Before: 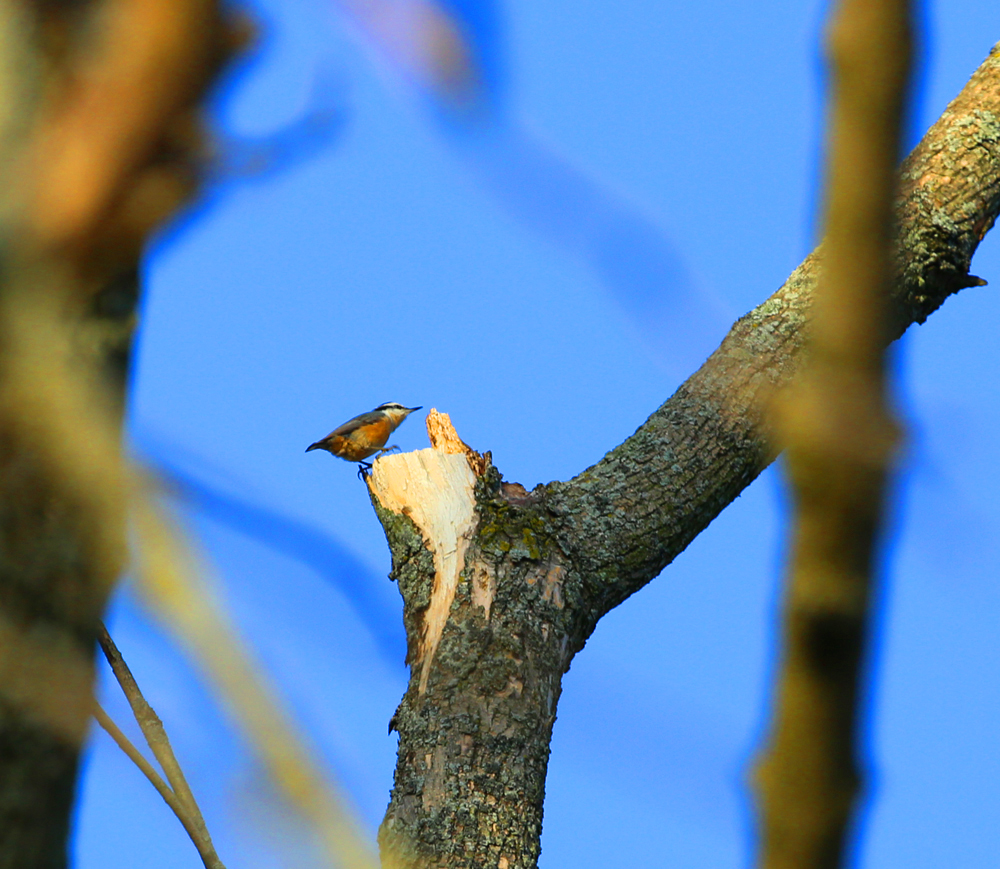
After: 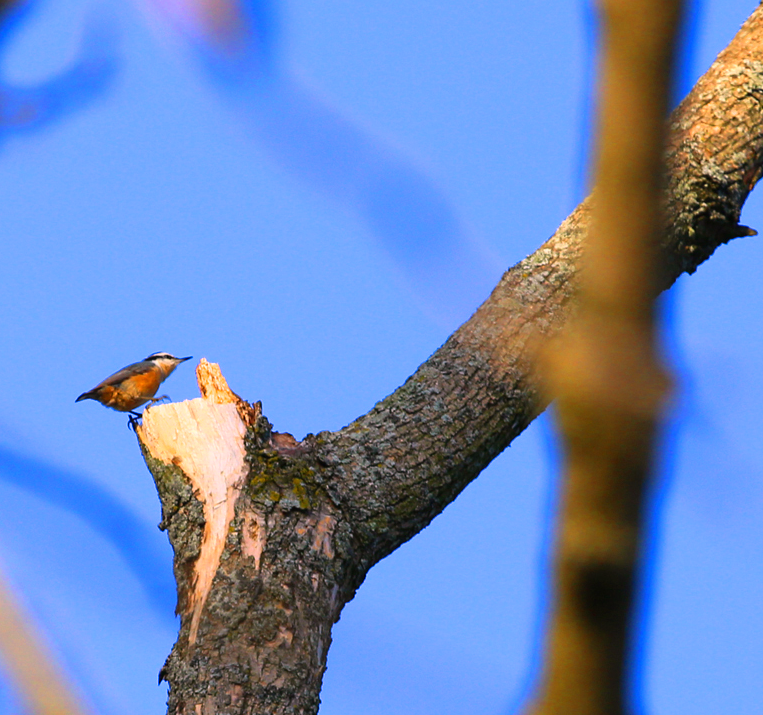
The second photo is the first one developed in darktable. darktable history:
white balance: red 1.188, blue 1.11
crop: left 23.095%, top 5.827%, bottom 11.854%
